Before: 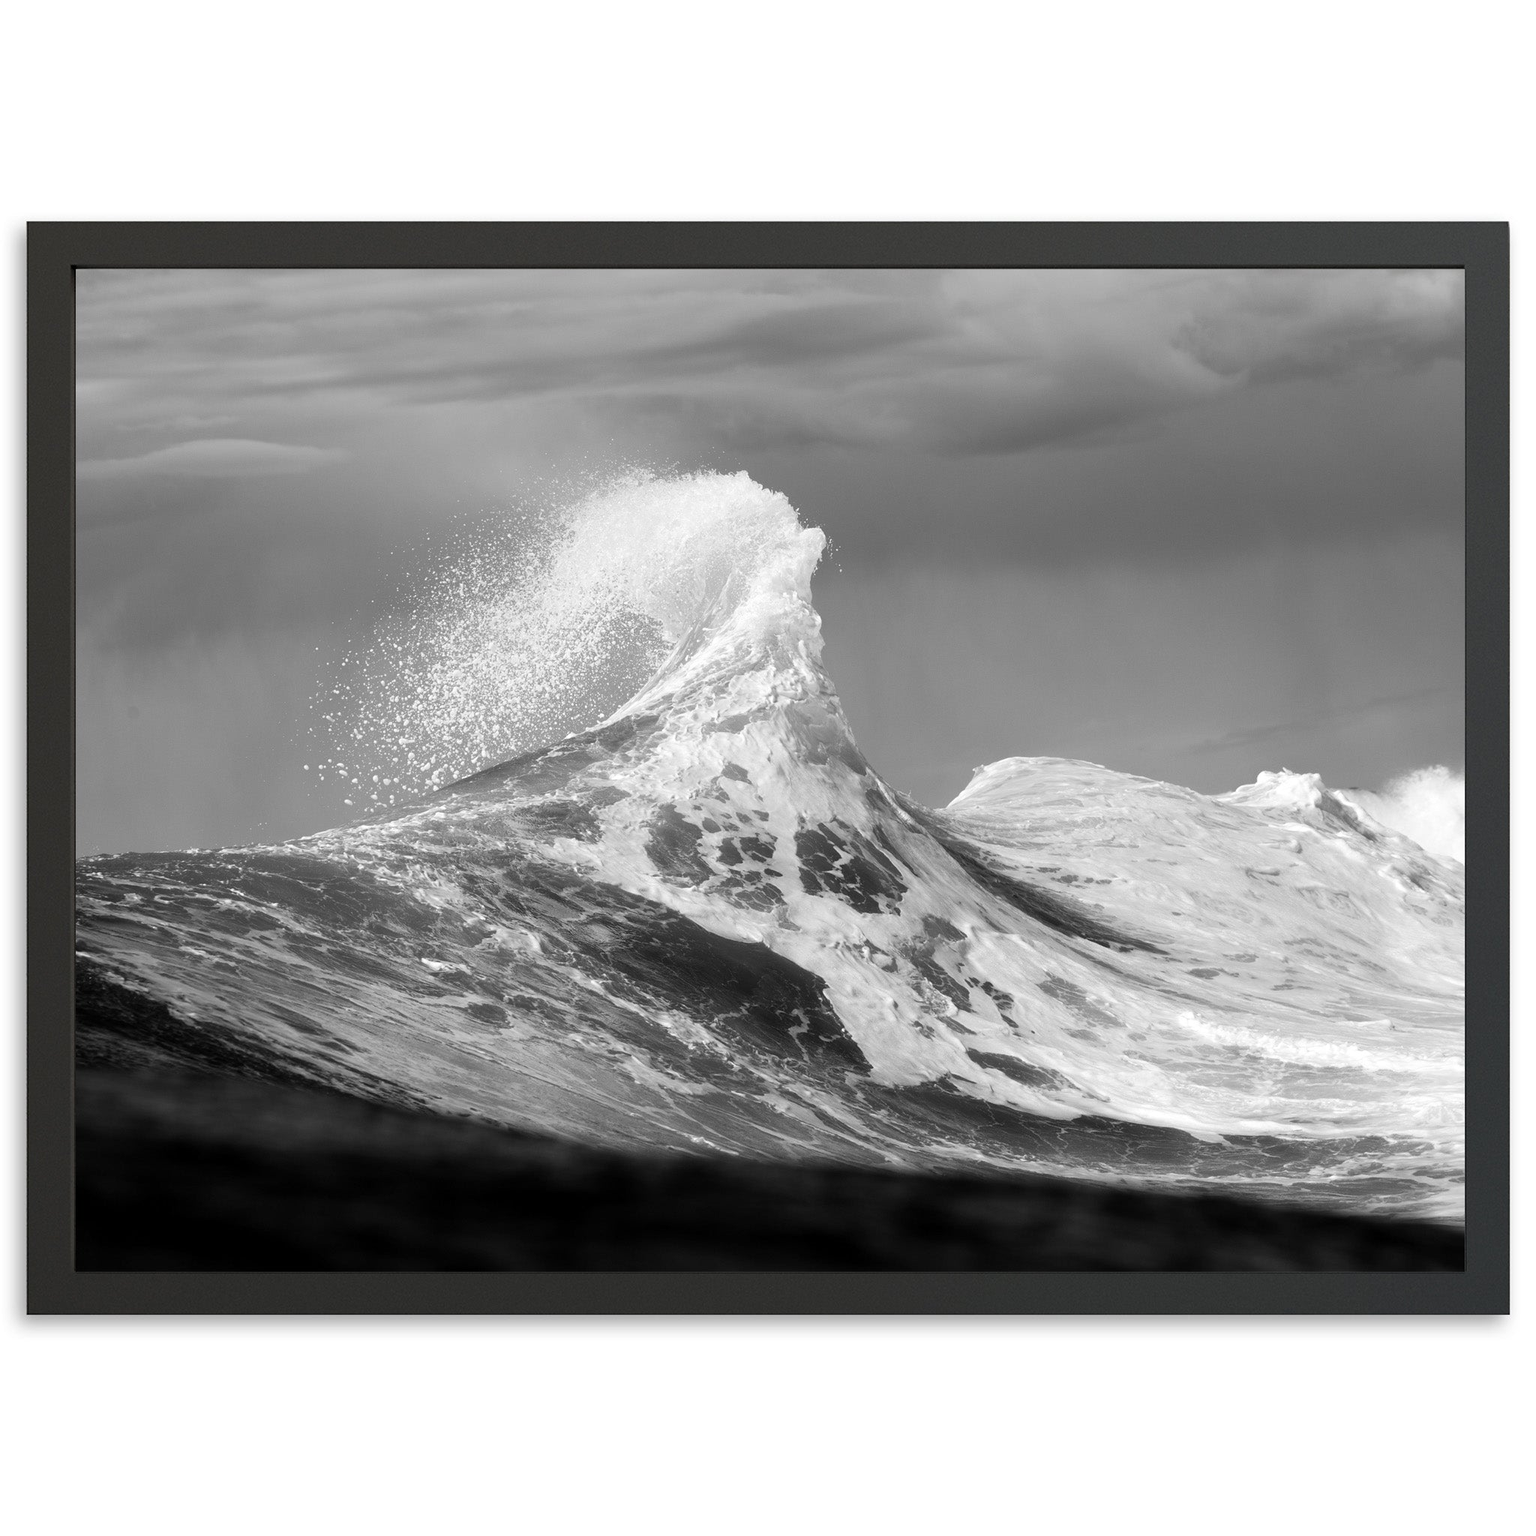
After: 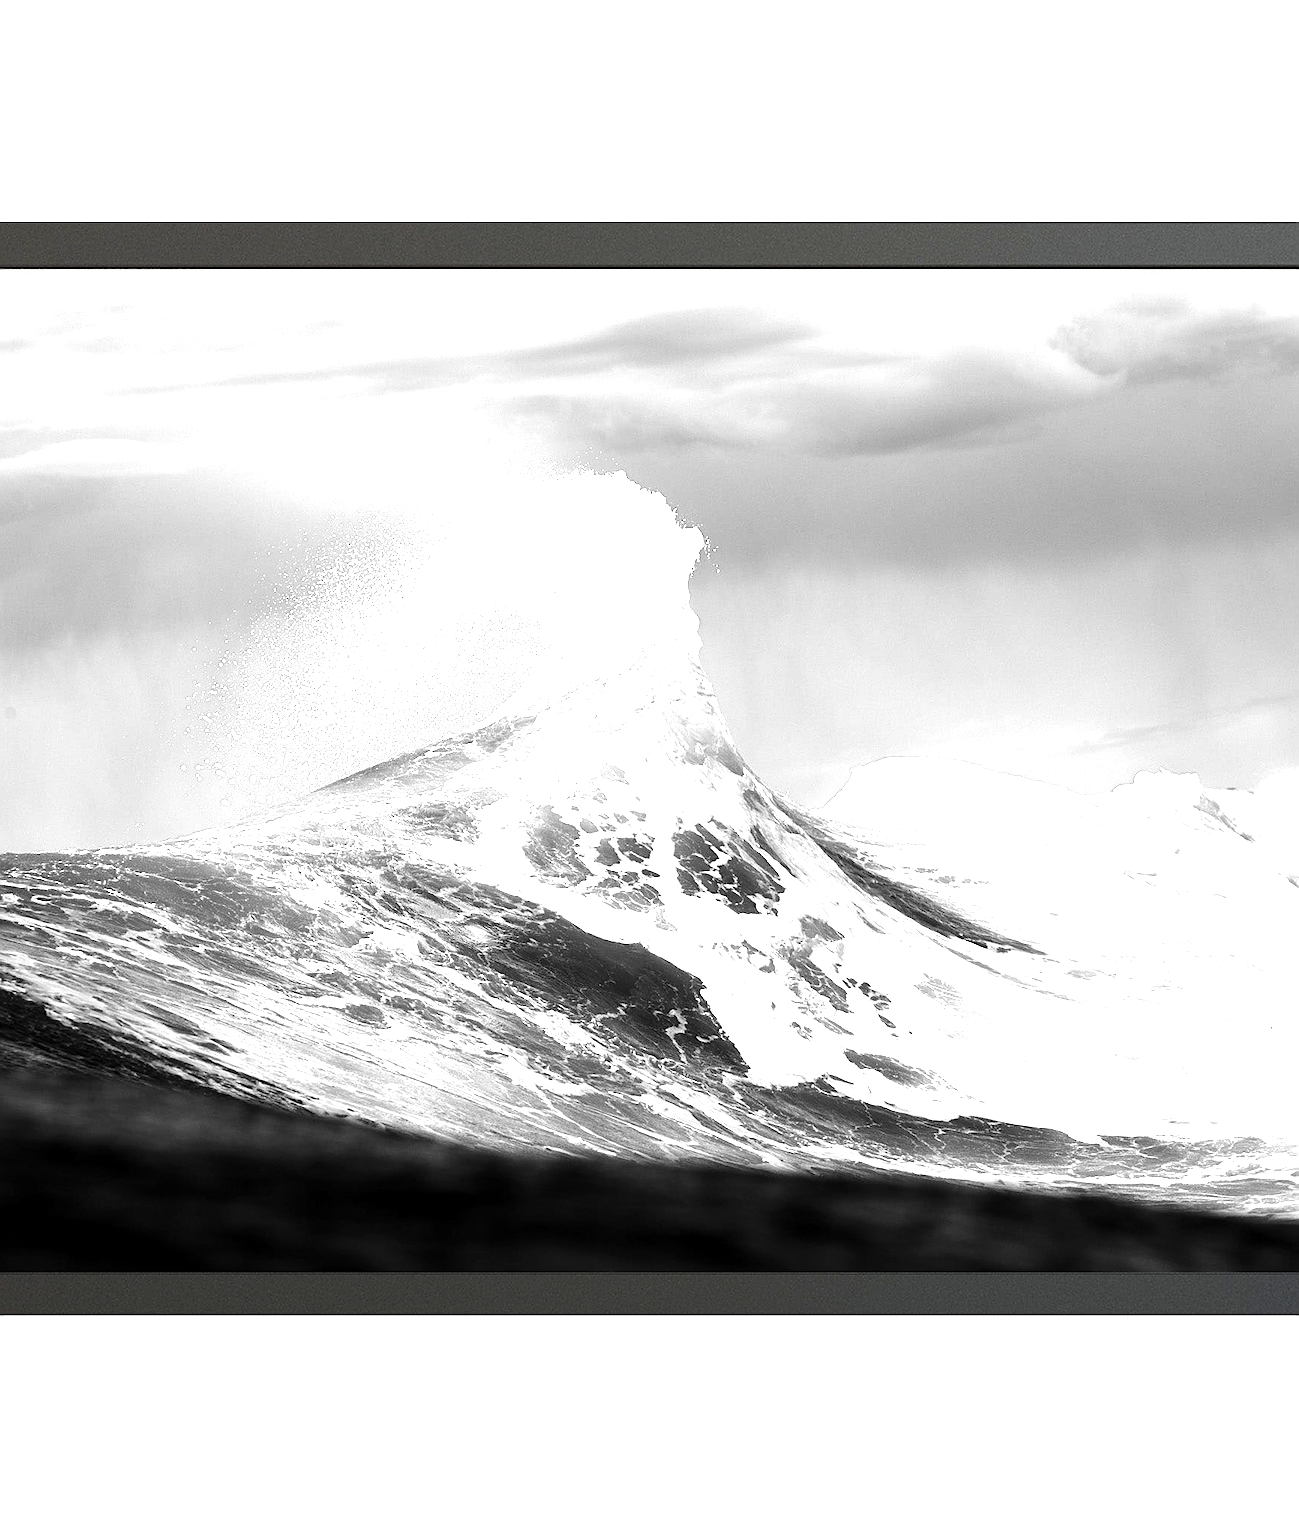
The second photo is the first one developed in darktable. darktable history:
tone equalizer: -8 EV -0.73 EV, -7 EV -0.723 EV, -6 EV -0.614 EV, -5 EV -0.374 EV, -3 EV 0.389 EV, -2 EV 0.6 EV, -1 EV 0.674 EV, +0 EV 0.731 EV, edges refinement/feathering 500, mask exposure compensation -1.57 EV, preserve details no
exposure: exposure 1.092 EV, compensate highlight preservation false
crop: left 8.012%, right 7.381%
sharpen: on, module defaults
